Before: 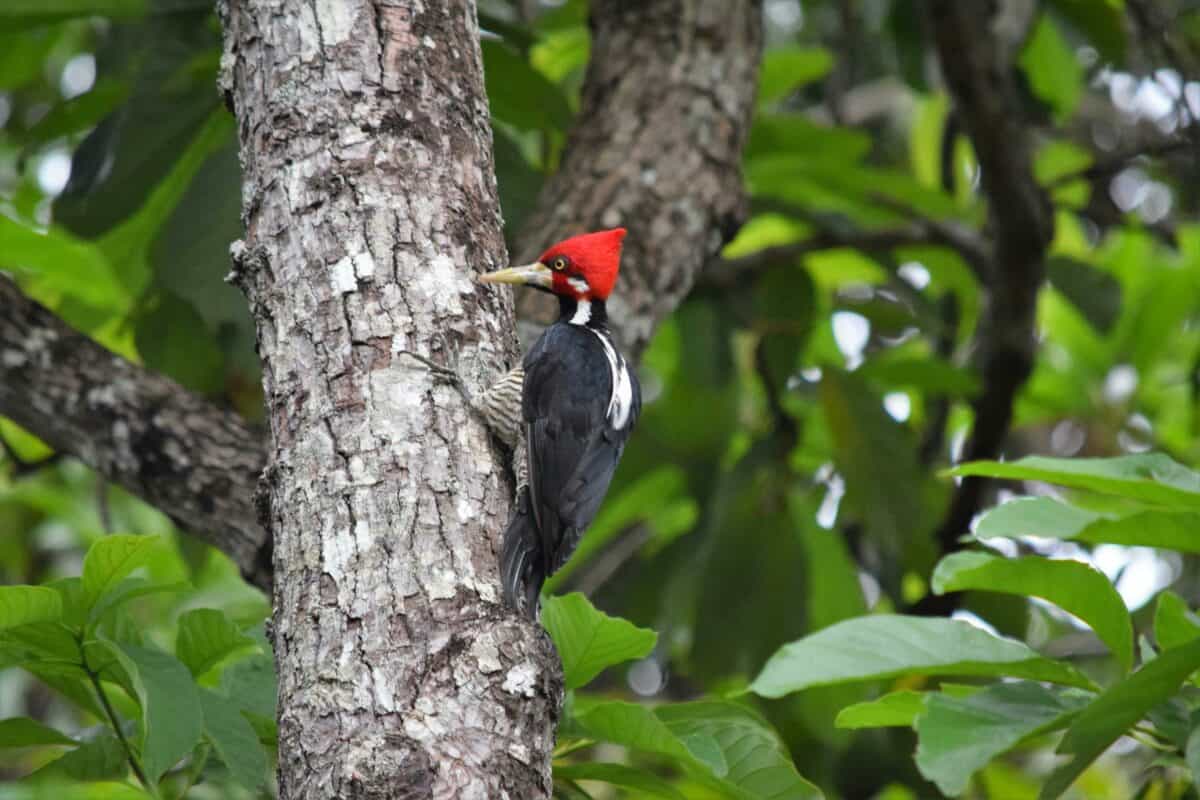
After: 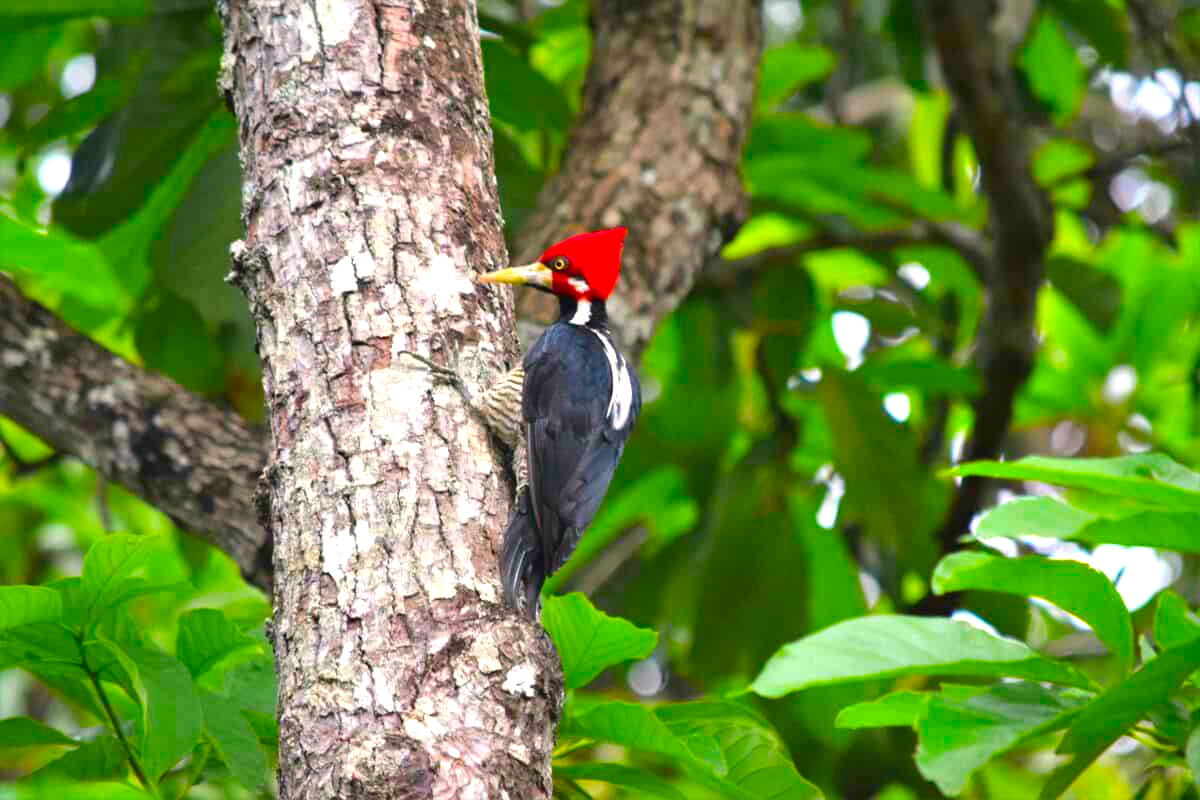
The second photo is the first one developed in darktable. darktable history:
exposure: black level correction 0, exposure 0.701 EV, compensate highlight preservation false
contrast brightness saturation: saturation 0.506
color balance rgb: highlights gain › chroma 1.377%, highlights gain › hue 50.88°, linear chroma grading › global chroma 18.757%, perceptual saturation grading › global saturation 0.662%, global vibrance 20%
